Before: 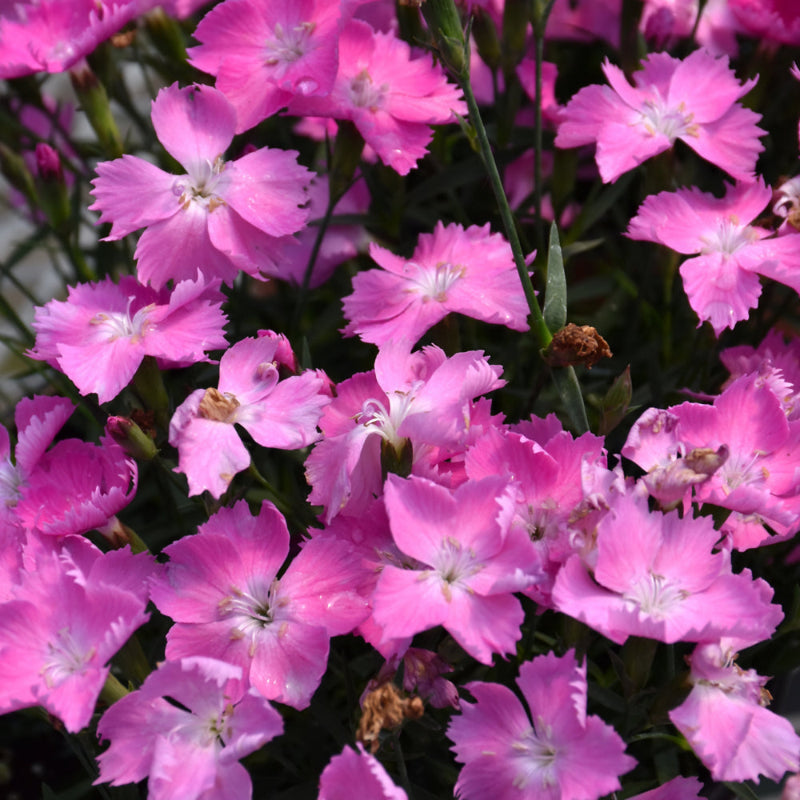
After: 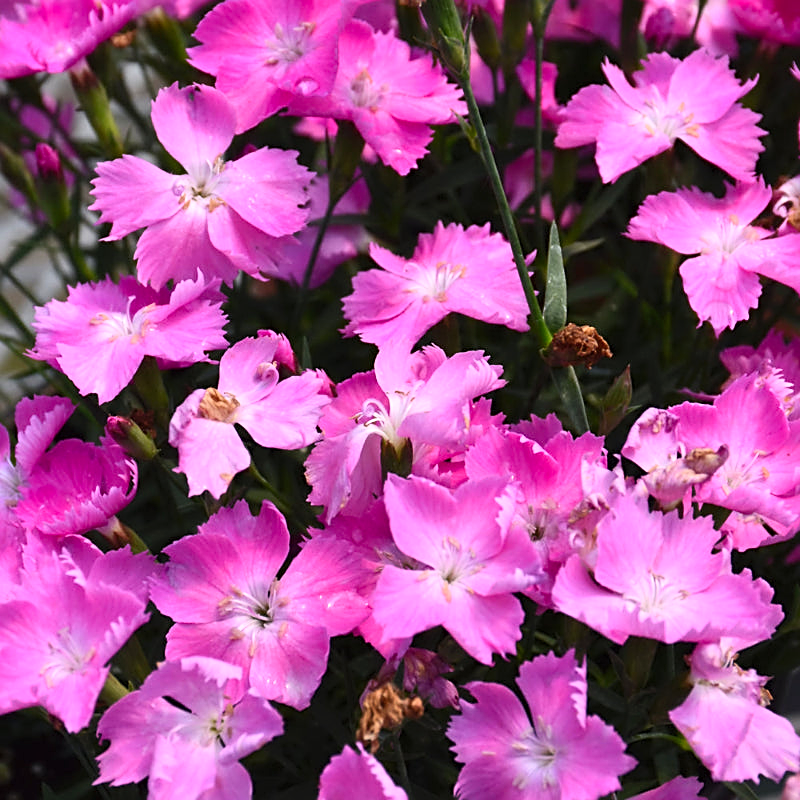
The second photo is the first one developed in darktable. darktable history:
contrast brightness saturation: contrast 0.201, brightness 0.156, saturation 0.22
sharpen: on, module defaults
